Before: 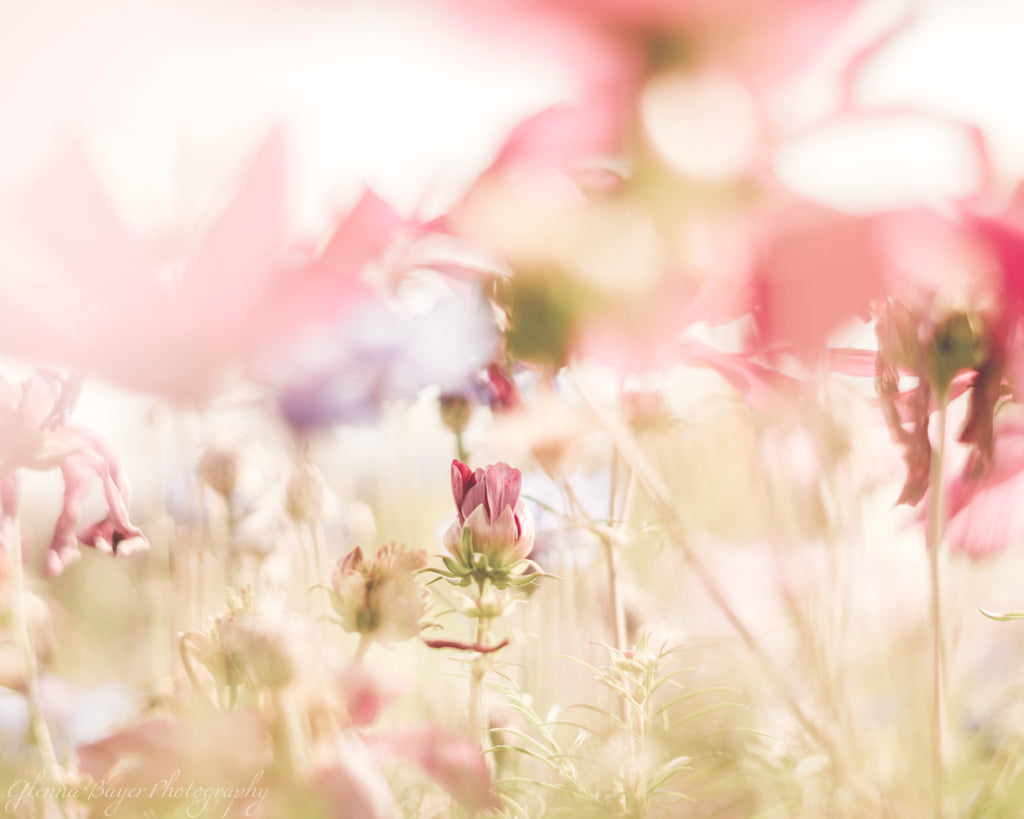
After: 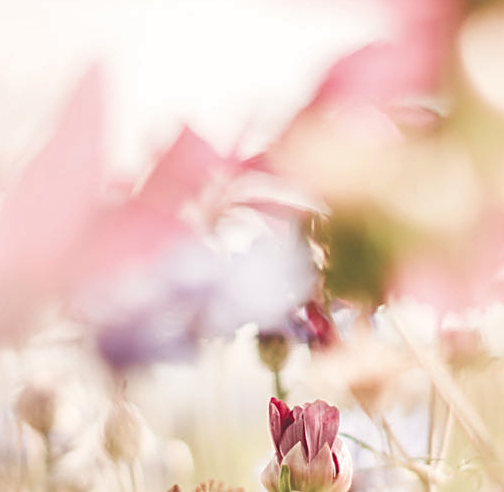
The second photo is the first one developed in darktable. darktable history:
sharpen: on, module defaults
shadows and highlights: shadows 32, highlights -32, soften with gaussian
crop: left 17.835%, top 7.675%, right 32.881%, bottom 32.213%
